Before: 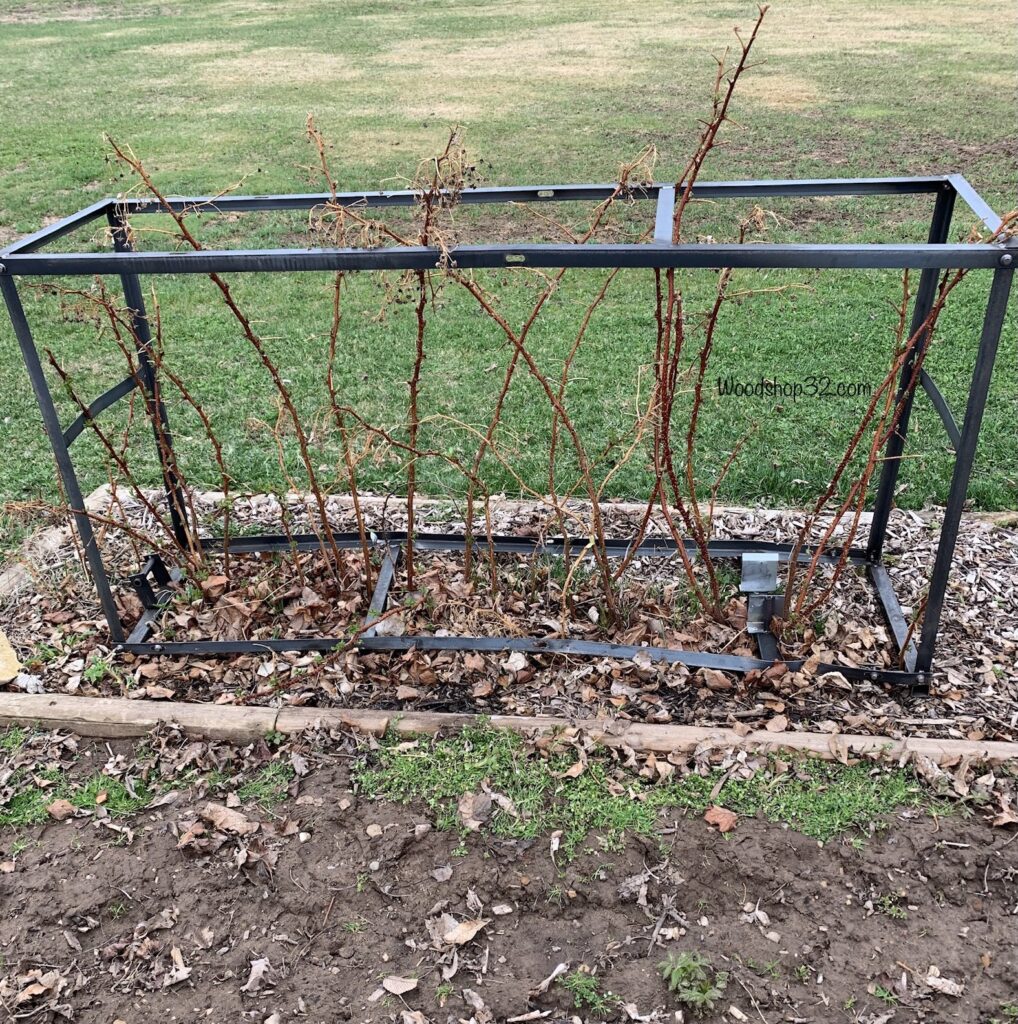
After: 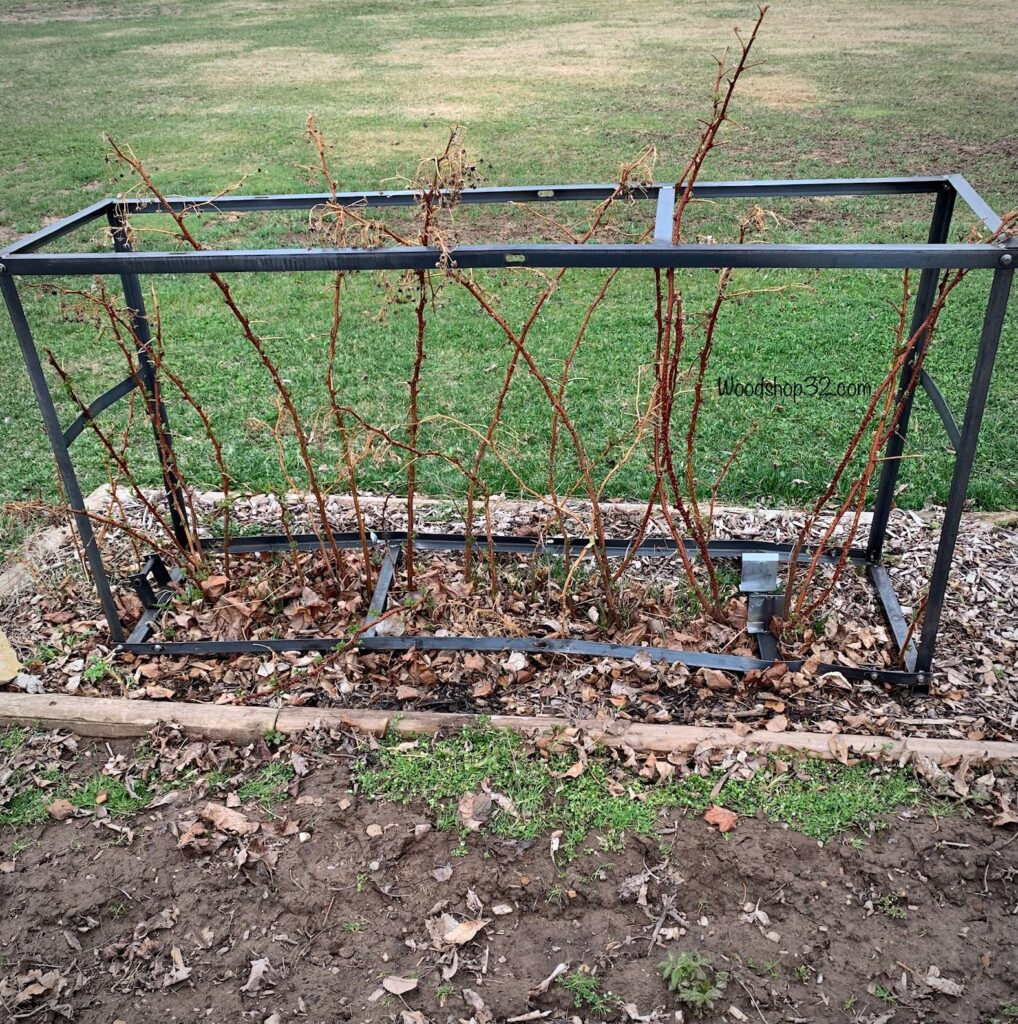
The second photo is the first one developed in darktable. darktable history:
vignetting: brightness -0.411, saturation -0.295
